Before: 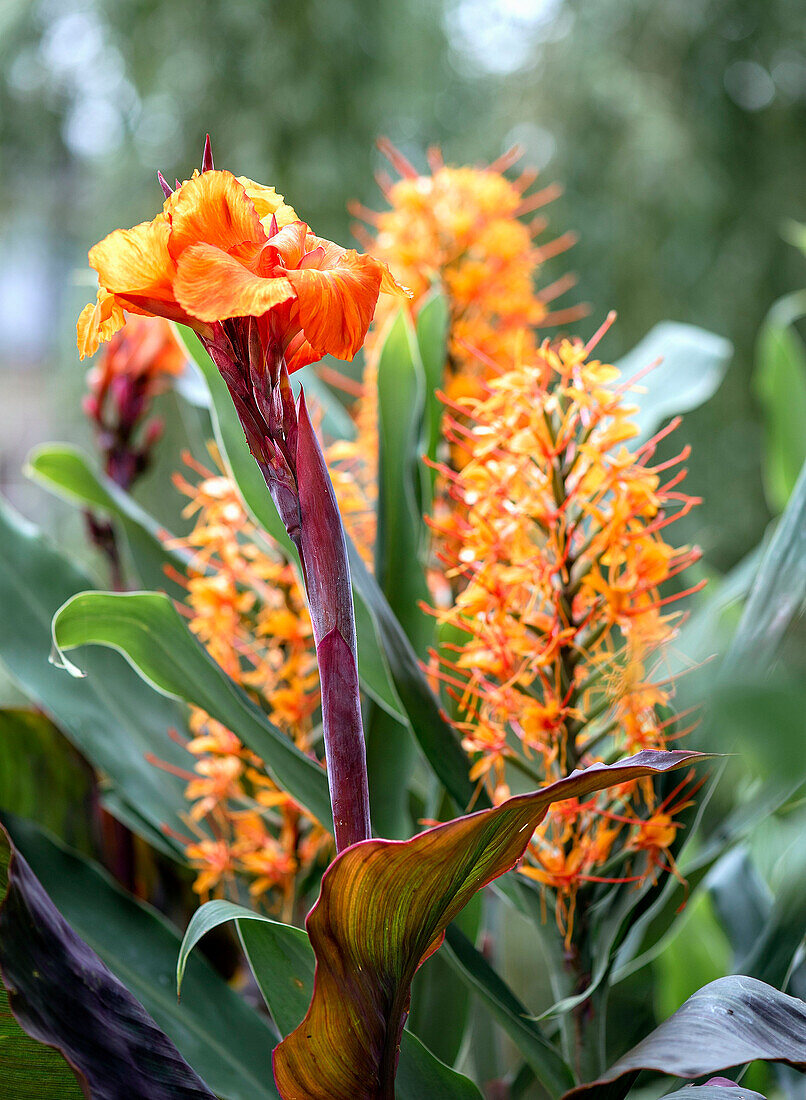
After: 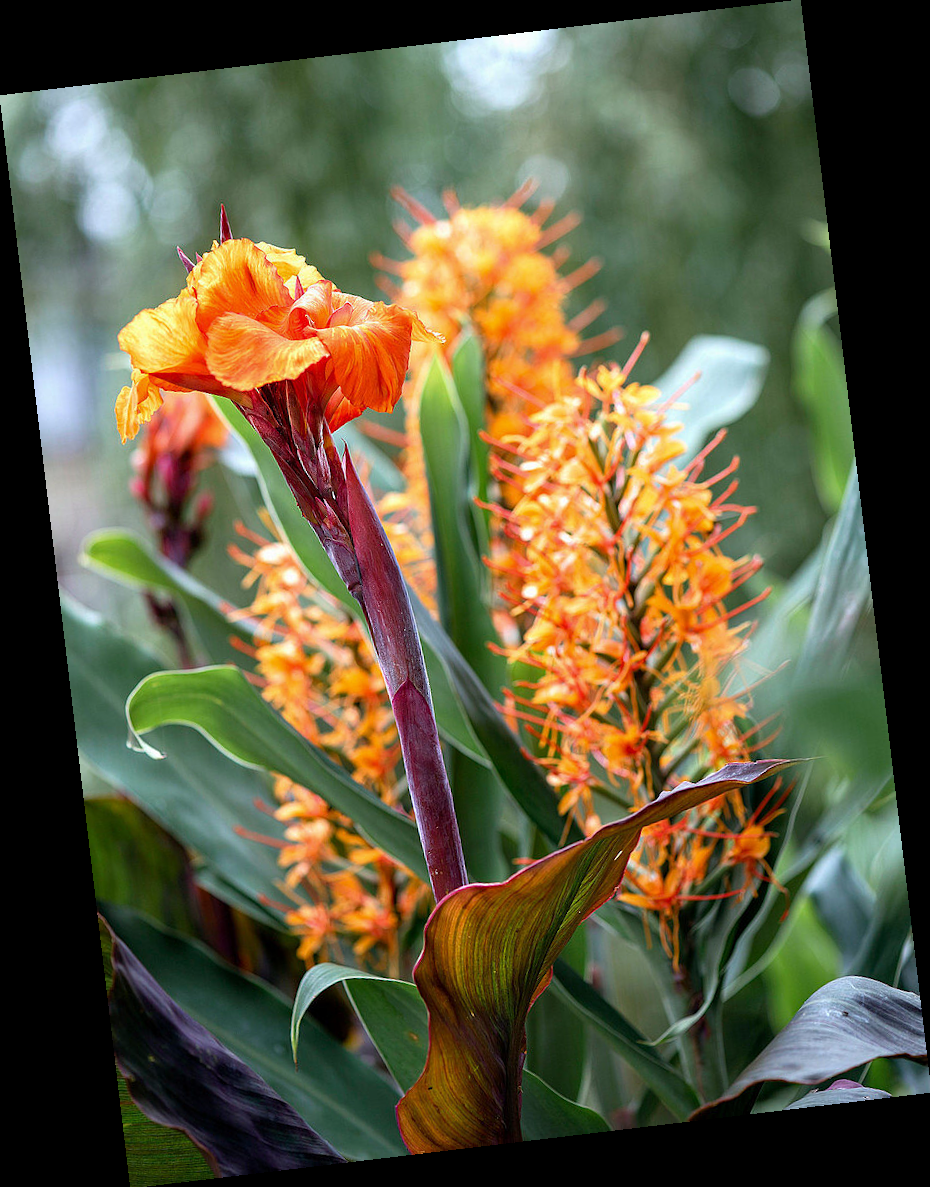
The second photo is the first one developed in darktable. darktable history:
rotate and perspective: rotation -6.83°, automatic cropping off
base curve: curves: ch0 [(0, 0) (0.303, 0.277) (1, 1)]
